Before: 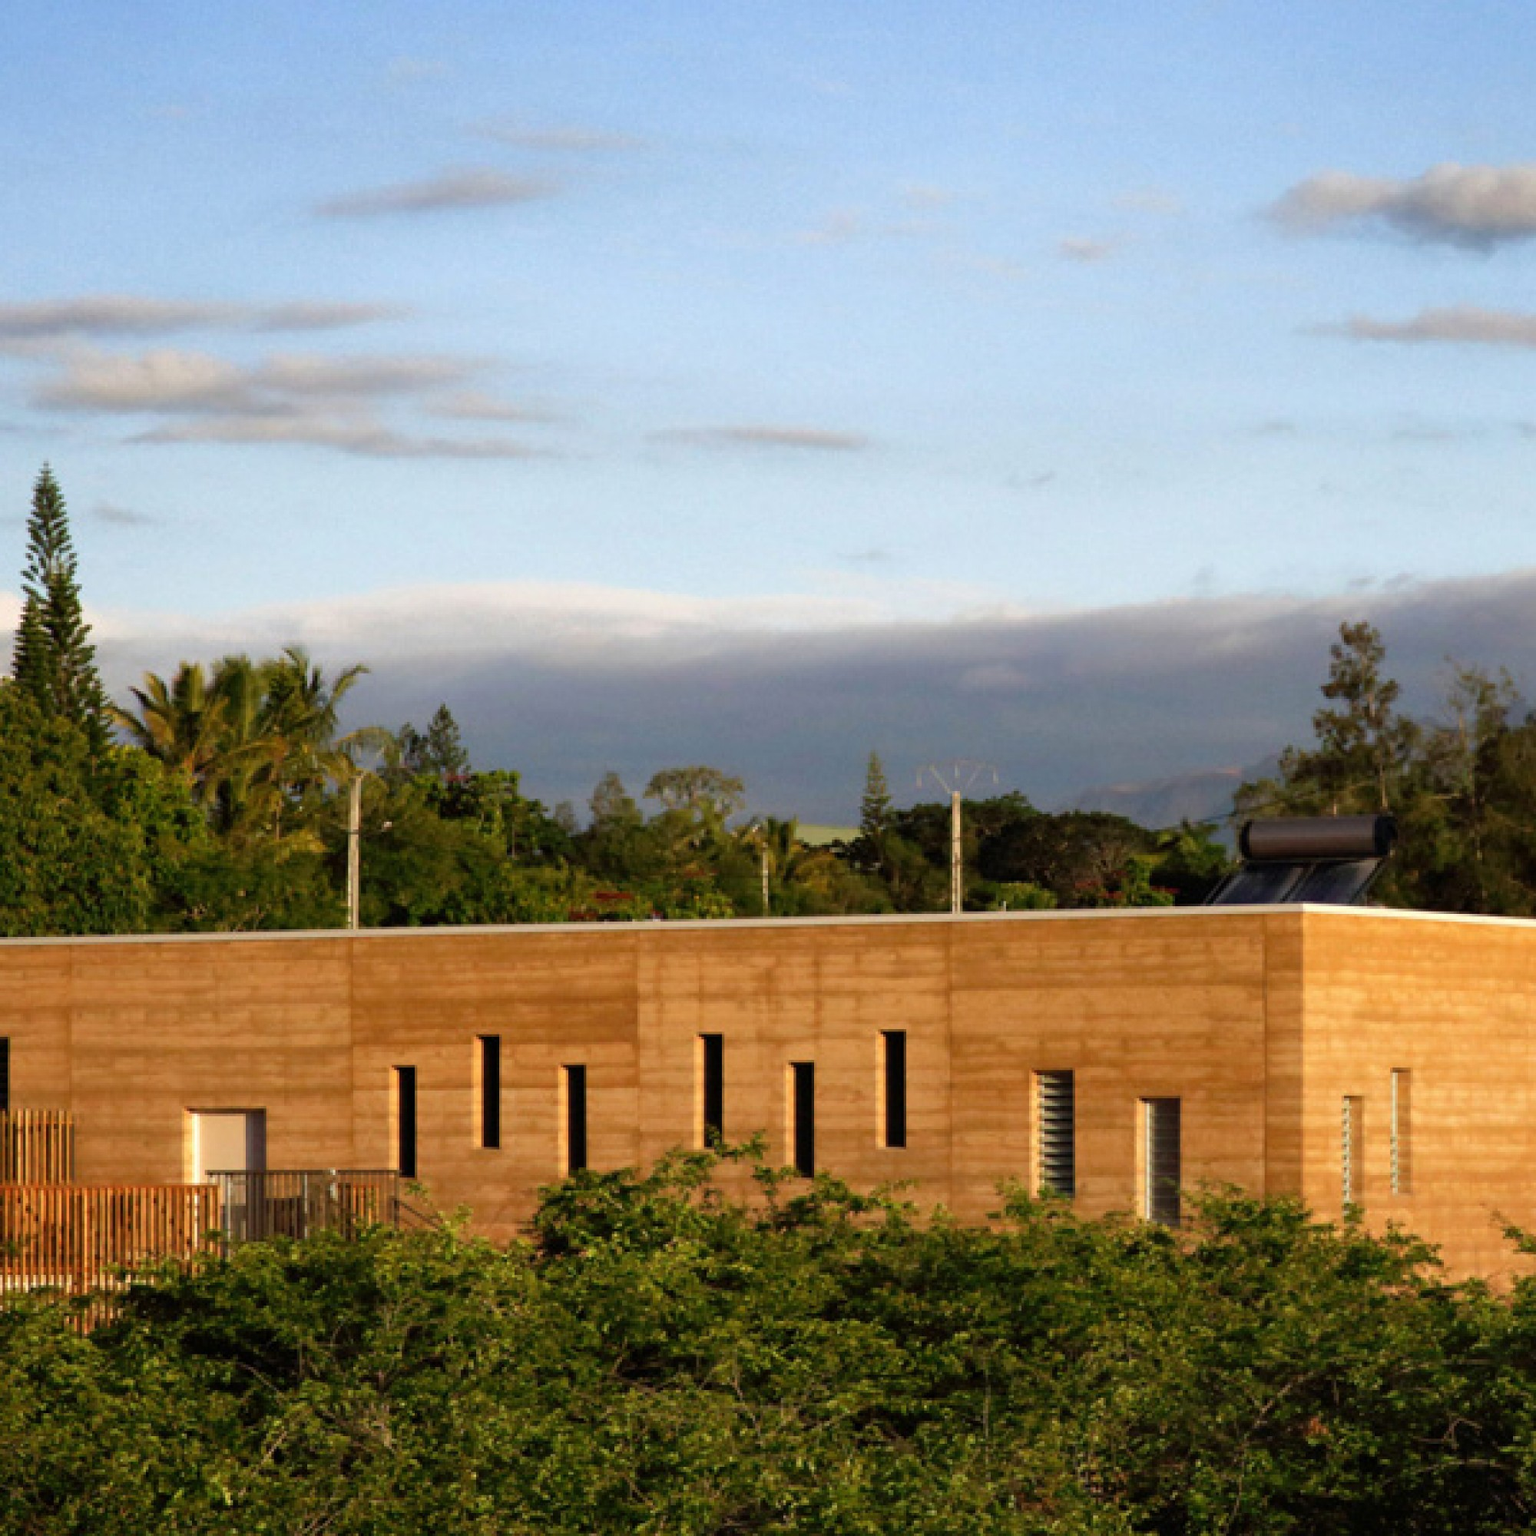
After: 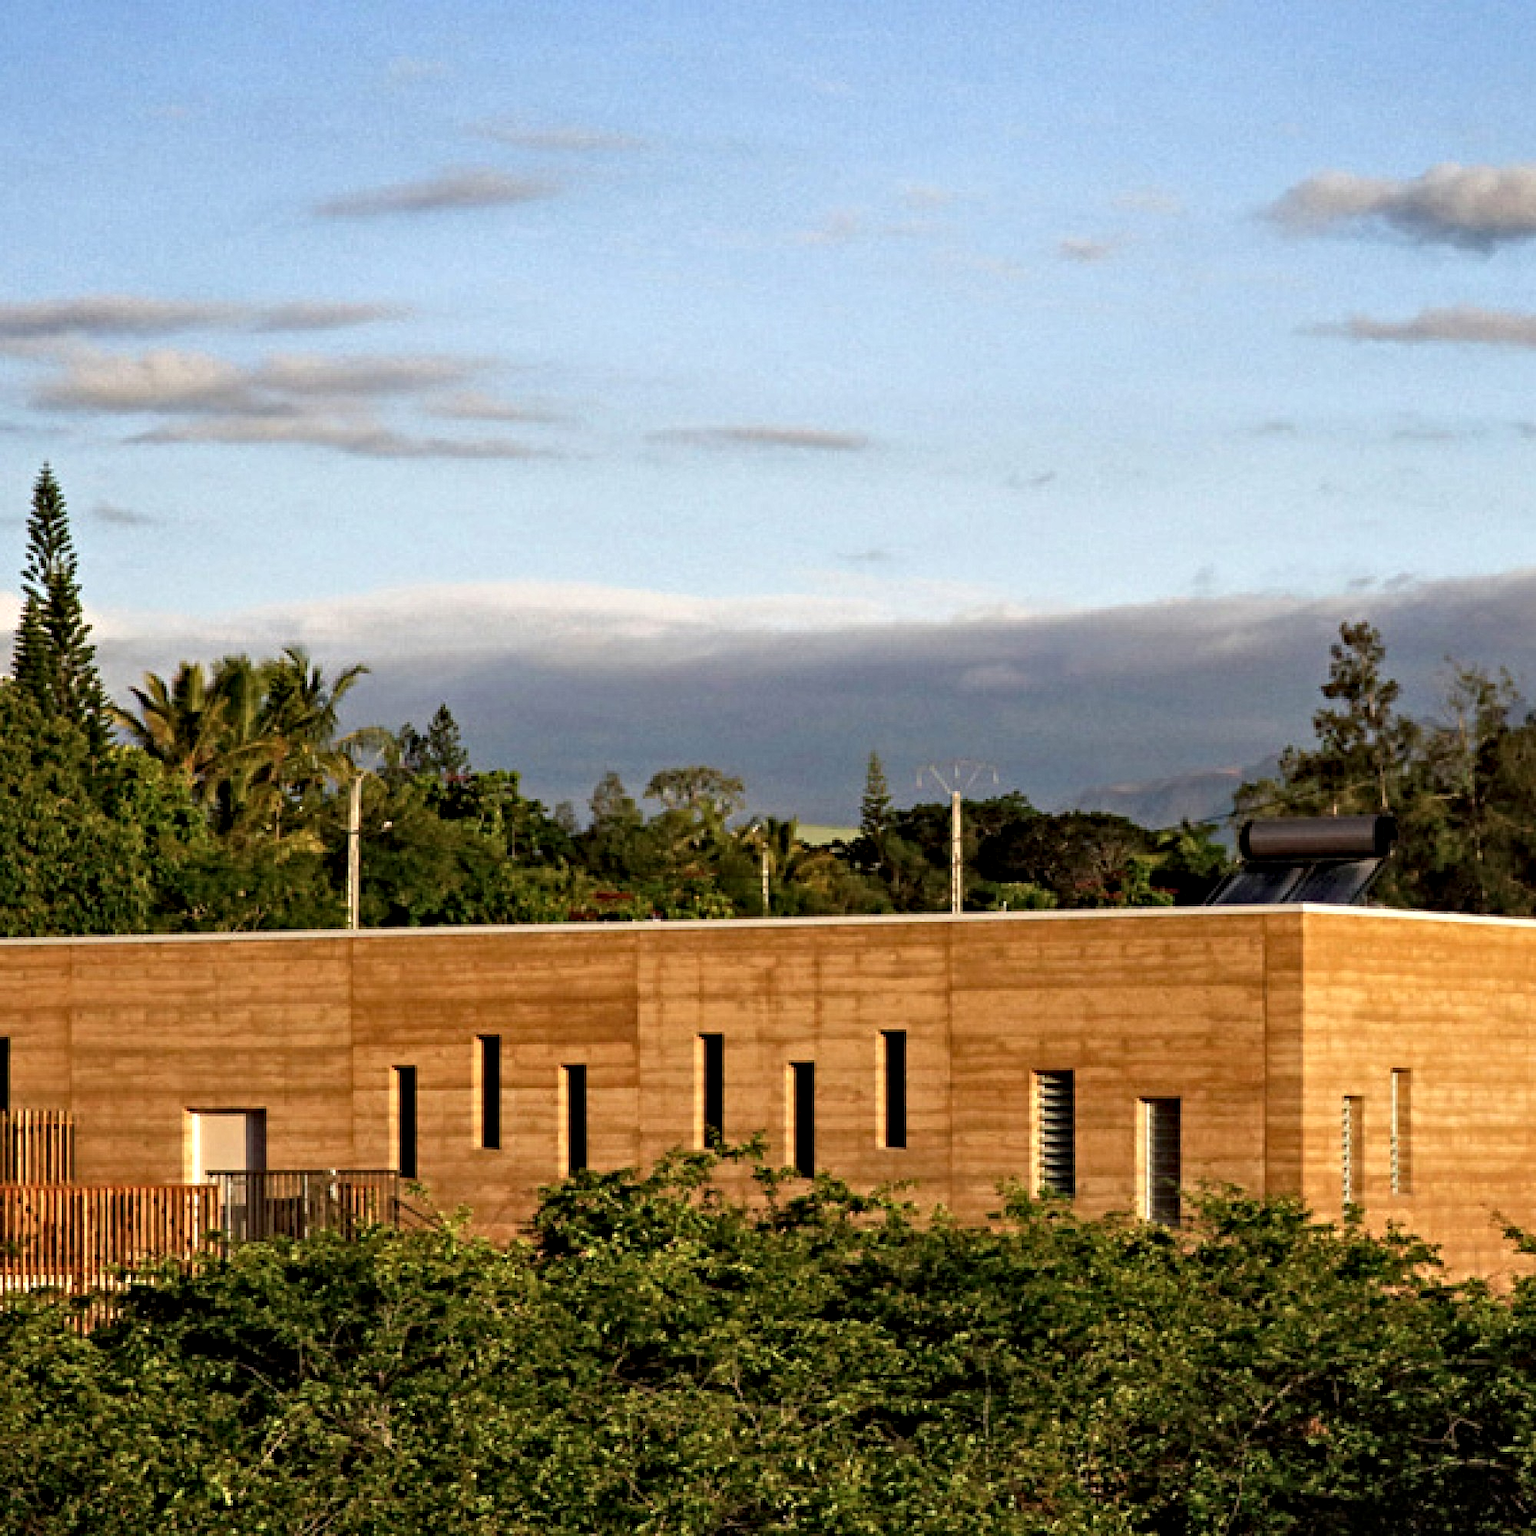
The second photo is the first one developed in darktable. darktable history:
contrast equalizer: y [[0.5, 0.542, 0.583, 0.625, 0.667, 0.708], [0.5 ×6], [0.5 ×6], [0 ×6], [0 ×6]]
